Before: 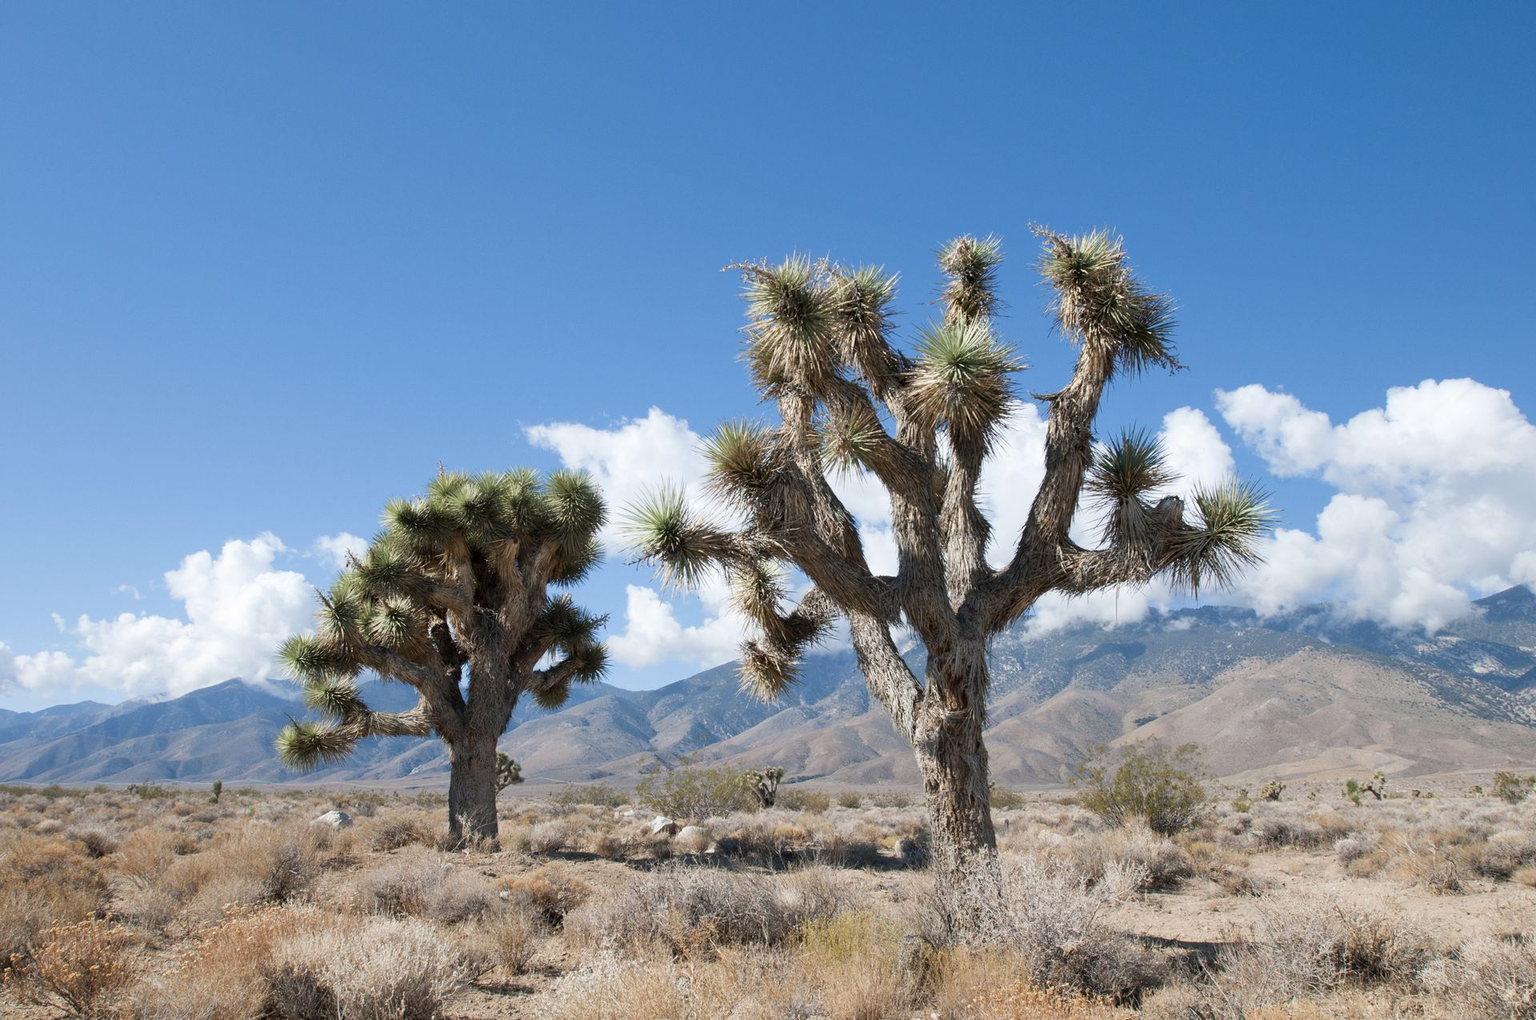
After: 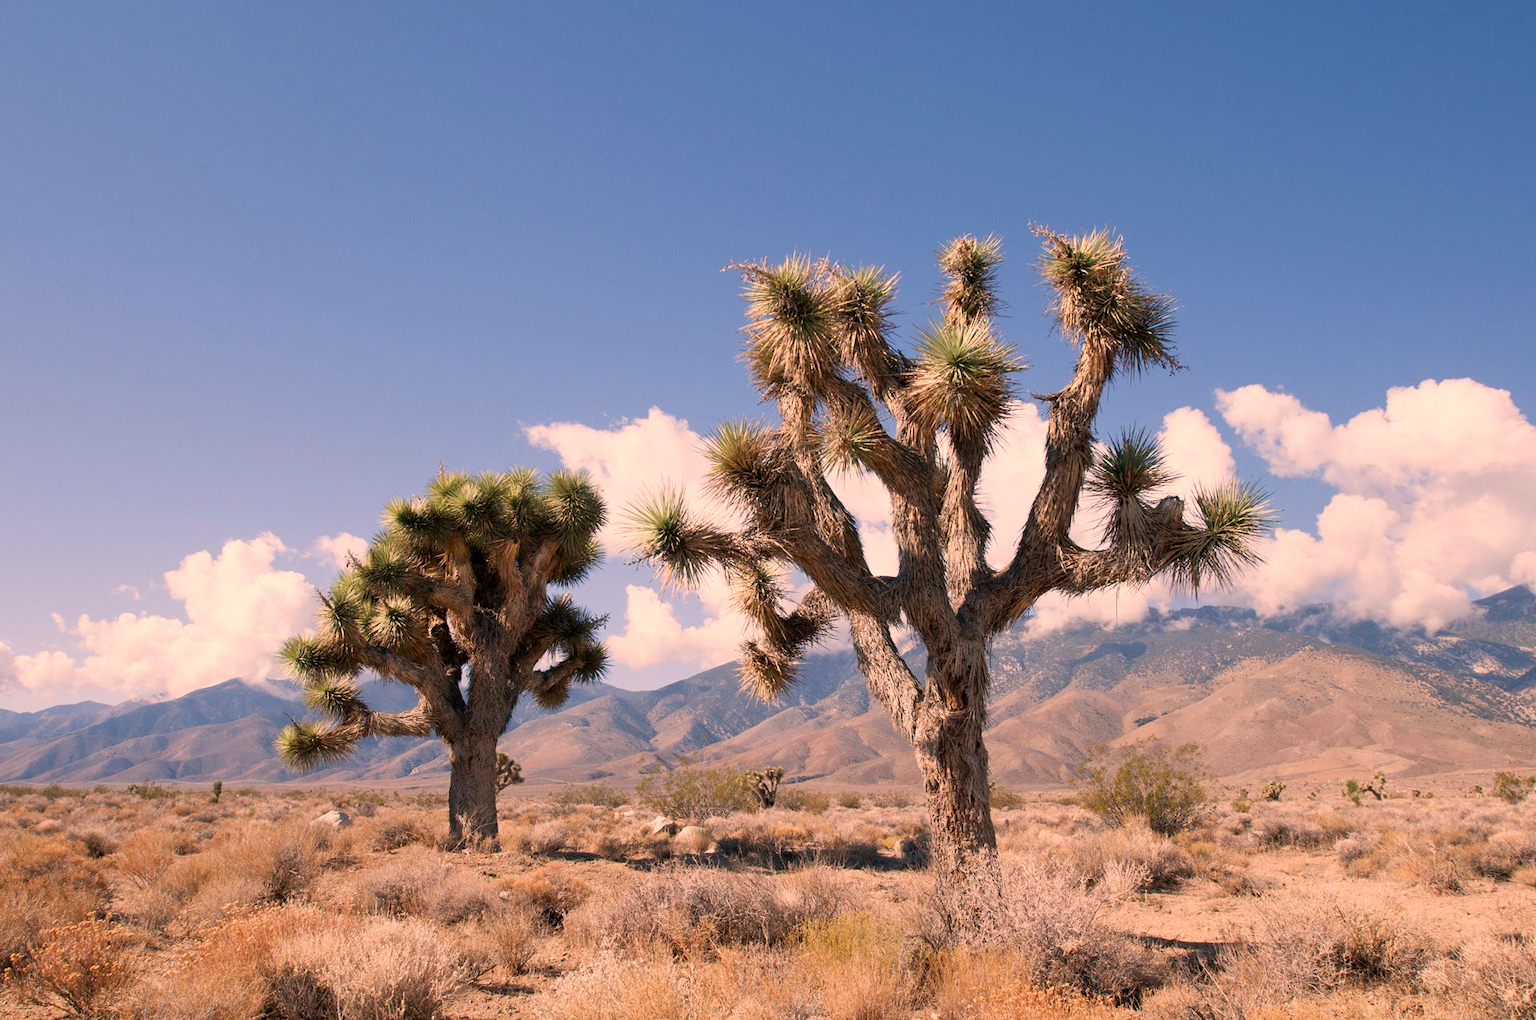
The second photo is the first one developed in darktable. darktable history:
color correction: highlights a* 22.22, highlights b* 22.32
